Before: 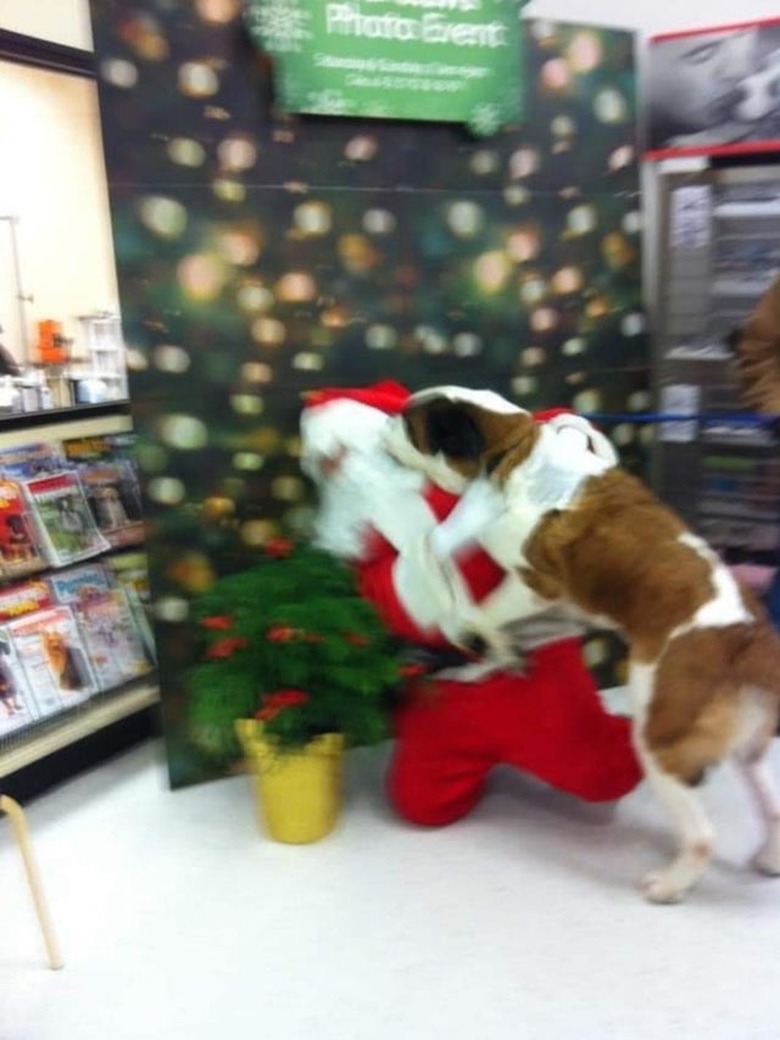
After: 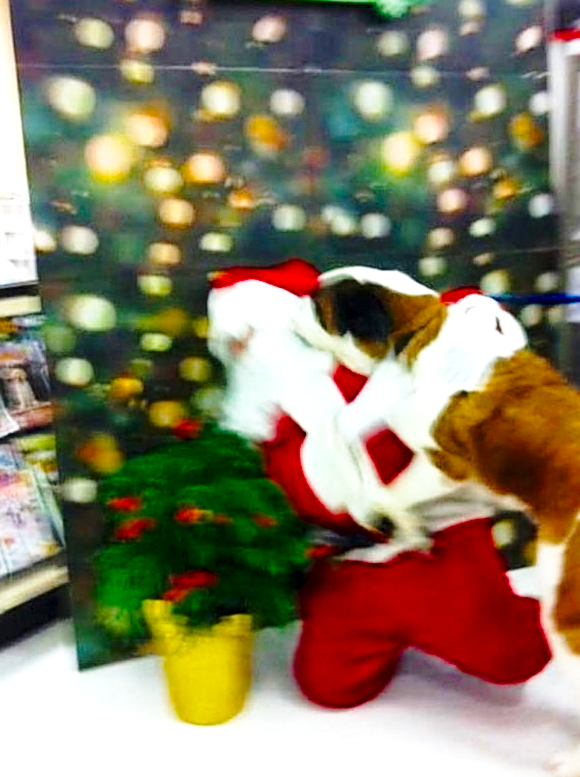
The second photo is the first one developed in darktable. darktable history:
crop and rotate: left 11.871%, top 11.45%, right 13.754%, bottom 13.829%
sharpen: amount 0.559
color correction: highlights b* -0.034
local contrast: mode bilateral grid, contrast 21, coarseness 50, detail 150%, midtone range 0.2
base curve: curves: ch0 [(0, 0) (0.028, 0.03) (0.121, 0.232) (0.46, 0.748) (0.859, 0.968) (1, 1)], preserve colors none
exposure: exposure 0.363 EV, compensate highlight preservation false
color balance rgb: perceptual saturation grading › global saturation 30.125%, saturation formula JzAzBz (2021)
